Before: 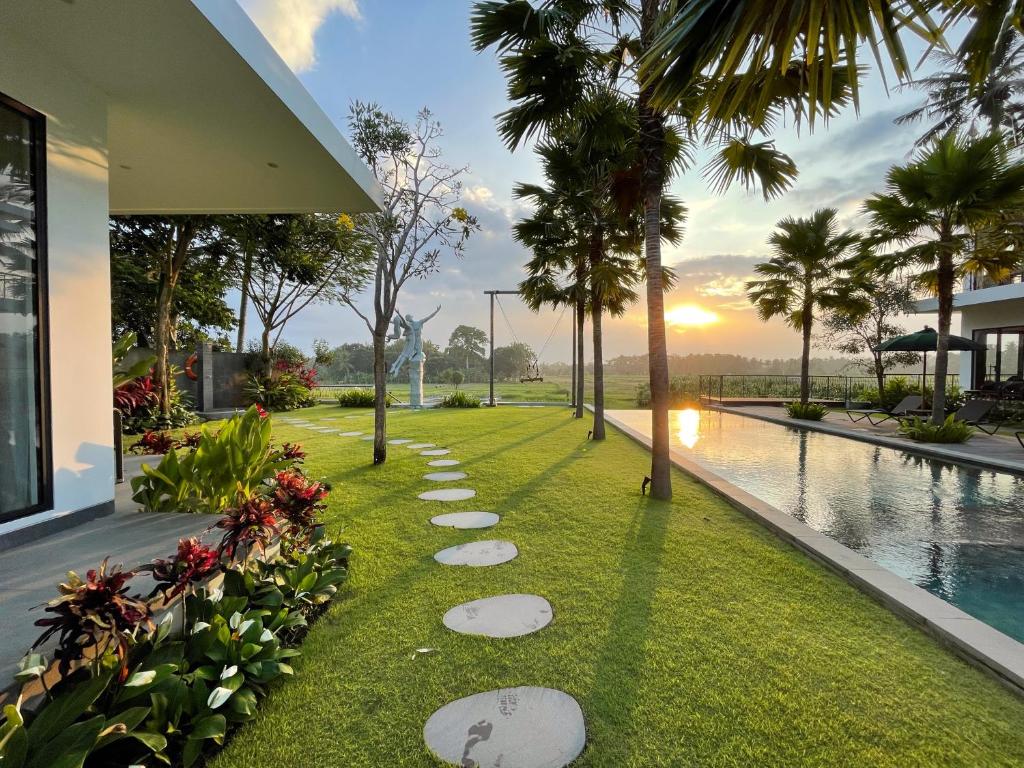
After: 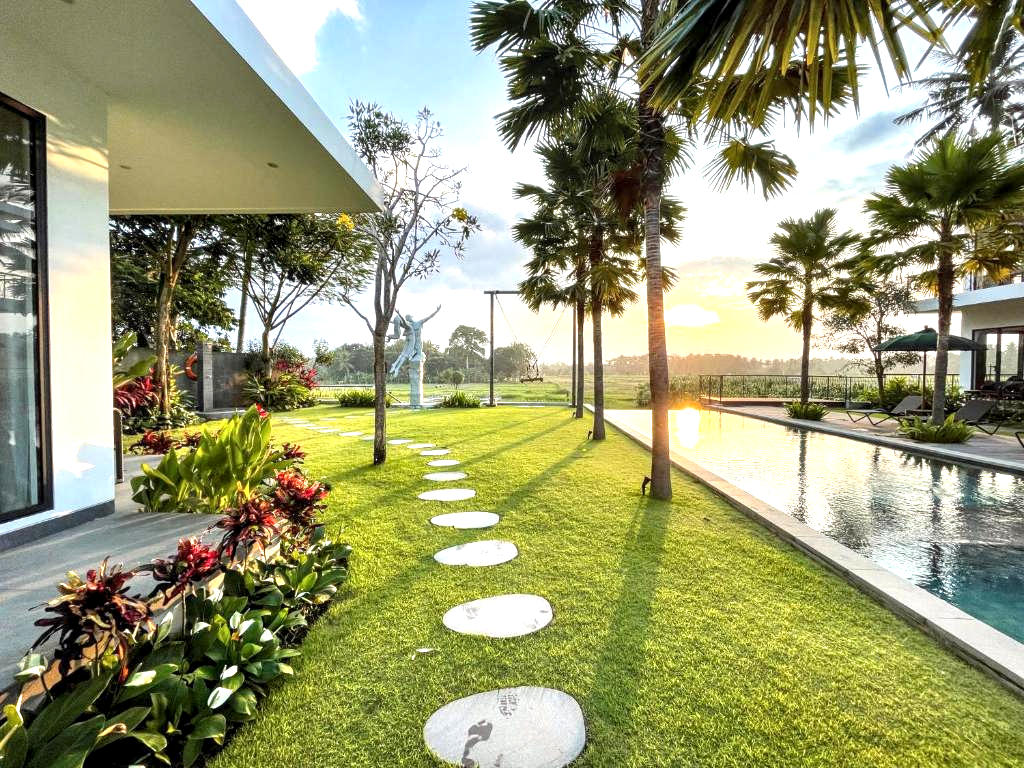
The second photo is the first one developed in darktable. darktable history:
exposure: exposure 1 EV, compensate highlight preservation false
local contrast: detail 142%
white balance: emerald 1
